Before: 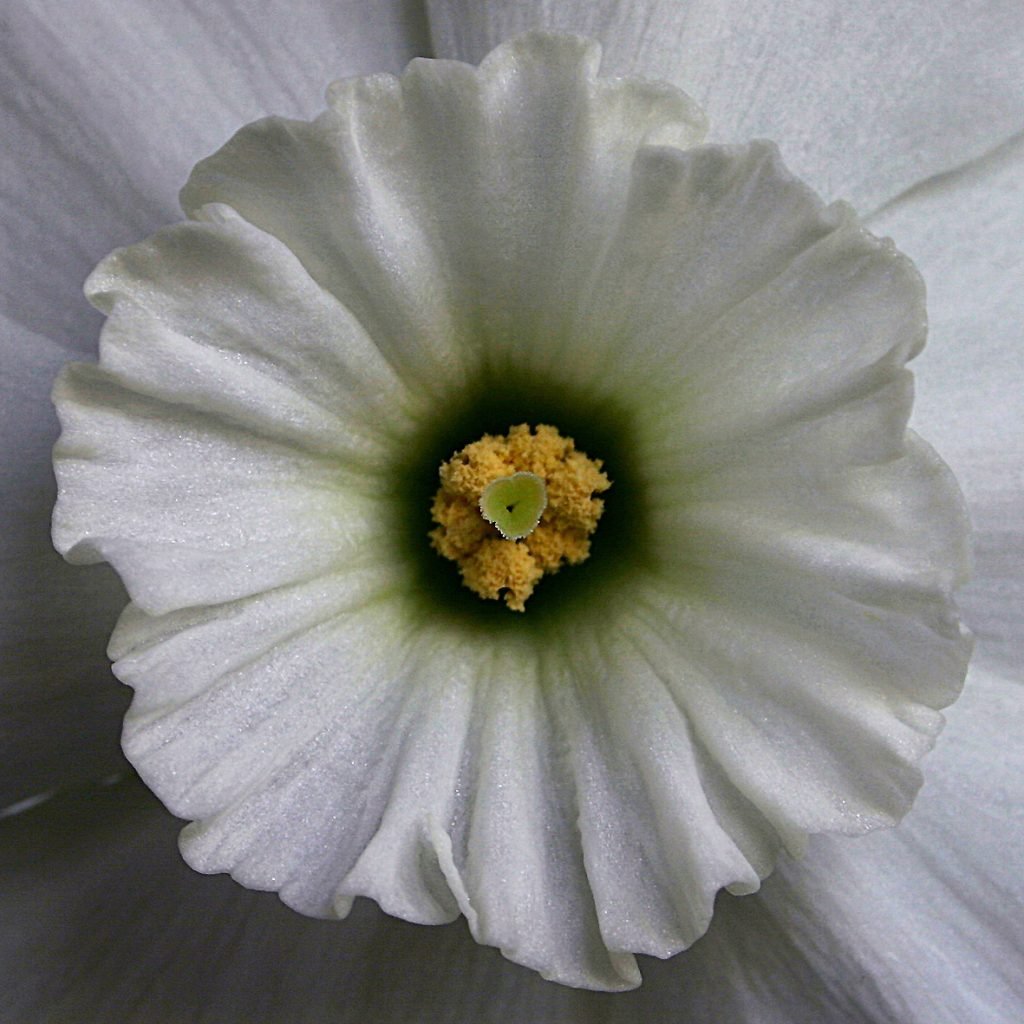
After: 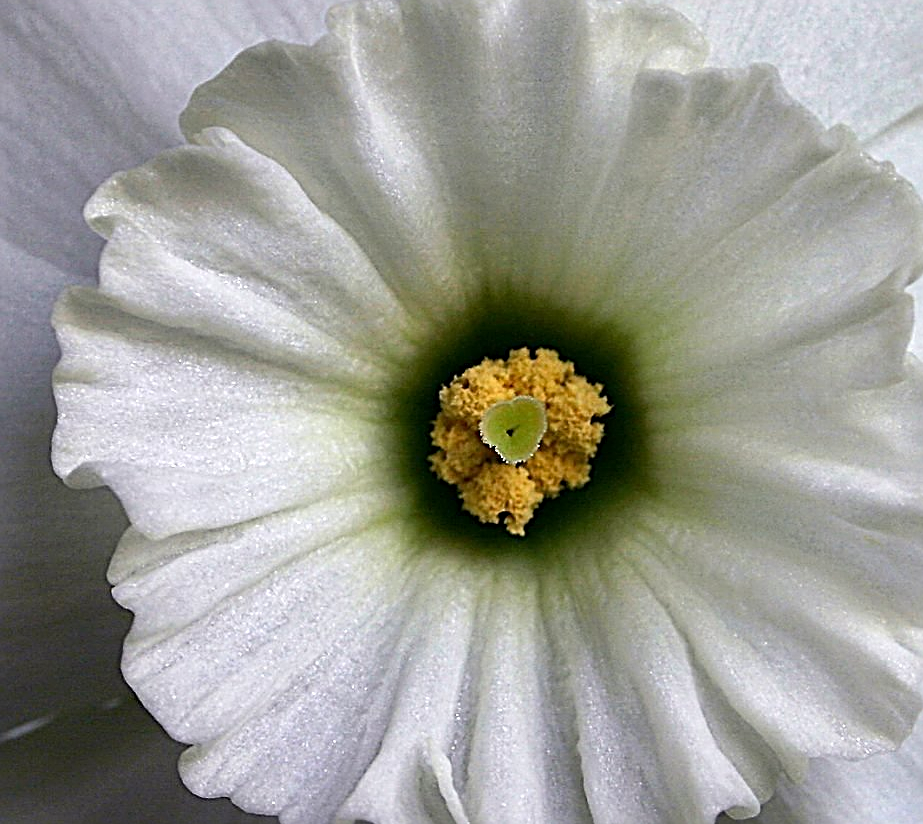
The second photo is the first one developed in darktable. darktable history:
exposure: black level correction 0.001, exposure 0.5 EV, compensate exposure bias true, compensate highlight preservation false
crop: top 7.507%, right 9.77%, bottom 11.997%
sharpen: radius 2.589, amount 0.686
